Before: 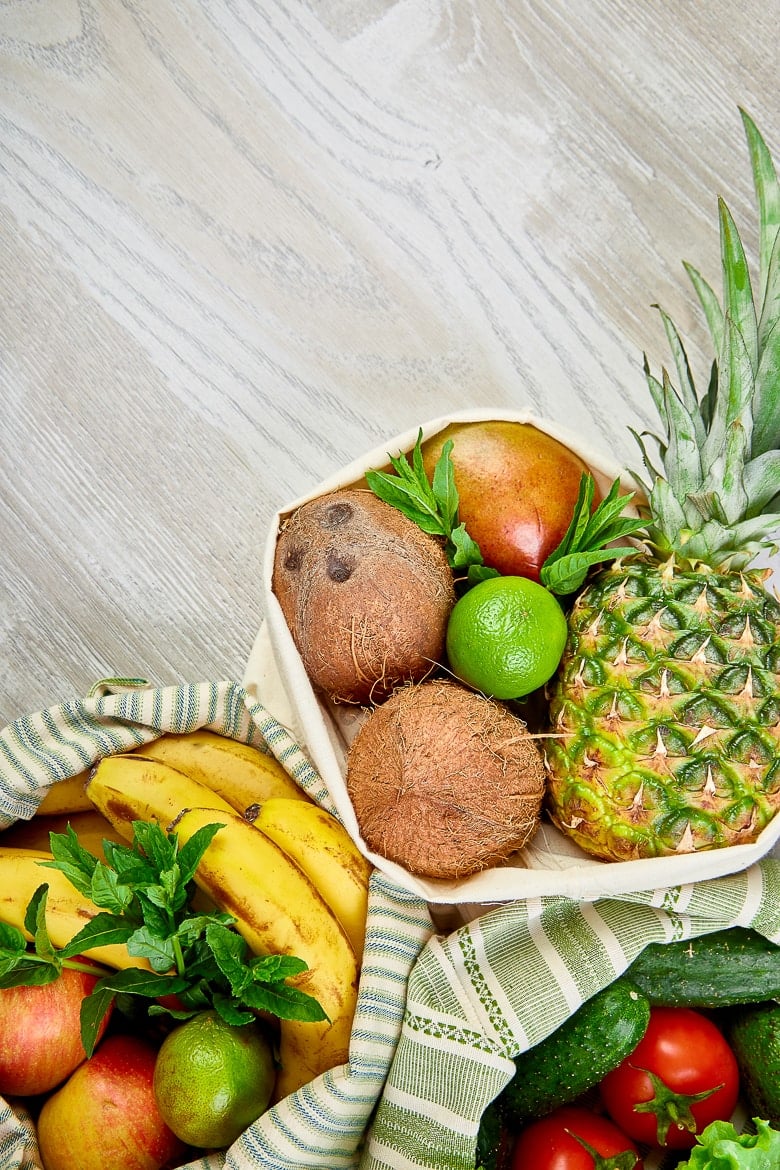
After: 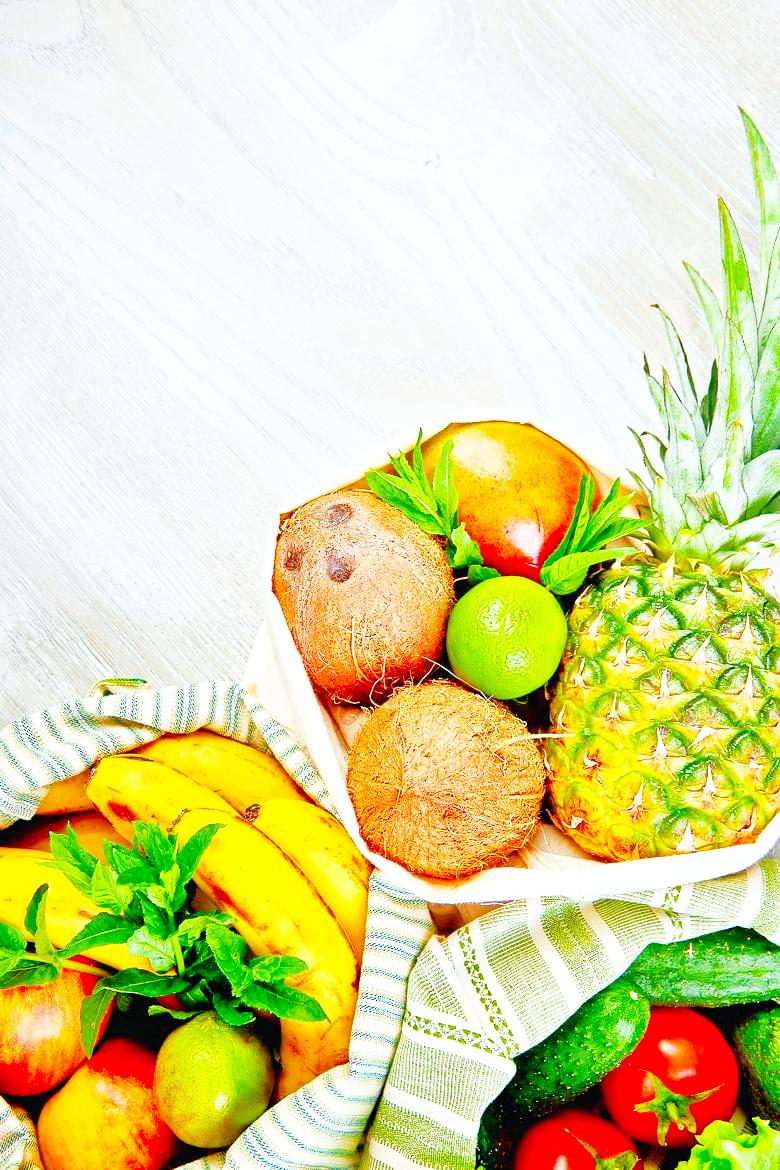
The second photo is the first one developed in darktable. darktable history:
color calibration: output R [0.972, 0.068, -0.094, 0], output G [-0.178, 1.216, -0.086, 0], output B [0.095, -0.136, 0.98, 0], gray › normalize channels true, illuminant as shot in camera, x 0.358, y 0.373, temperature 4628.91 K, gamut compression 0.011
tone equalizer: -7 EV 0.16 EV, -6 EV 0.576 EV, -5 EV 1.17 EV, -4 EV 1.31 EV, -3 EV 1.17 EV, -2 EV 0.6 EV, -1 EV 0.159 EV
base curve: curves: ch0 [(0, 0.003) (0.001, 0.002) (0.006, 0.004) (0.02, 0.022) (0.048, 0.086) (0.094, 0.234) (0.162, 0.431) (0.258, 0.629) (0.385, 0.8) (0.548, 0.918) (0.751, 0.988) (1, 1)], preserve colors none
color balance rgb: perceptual saturation grading › global saturation 29.455%
